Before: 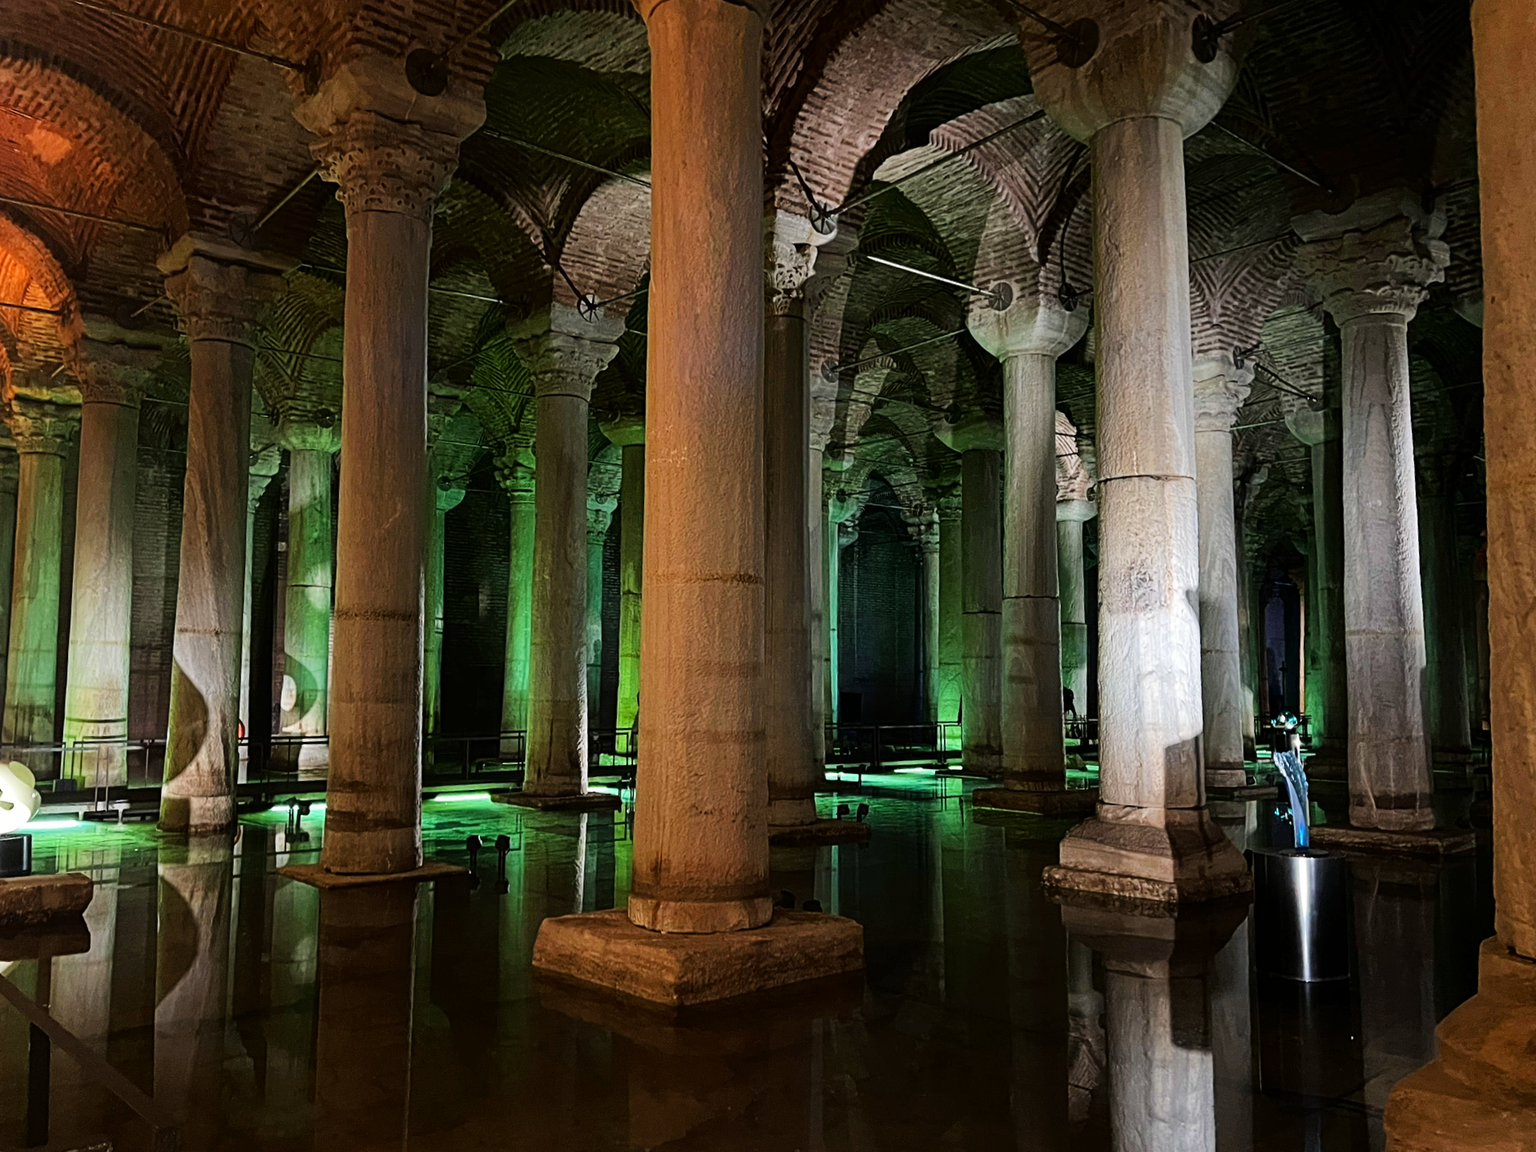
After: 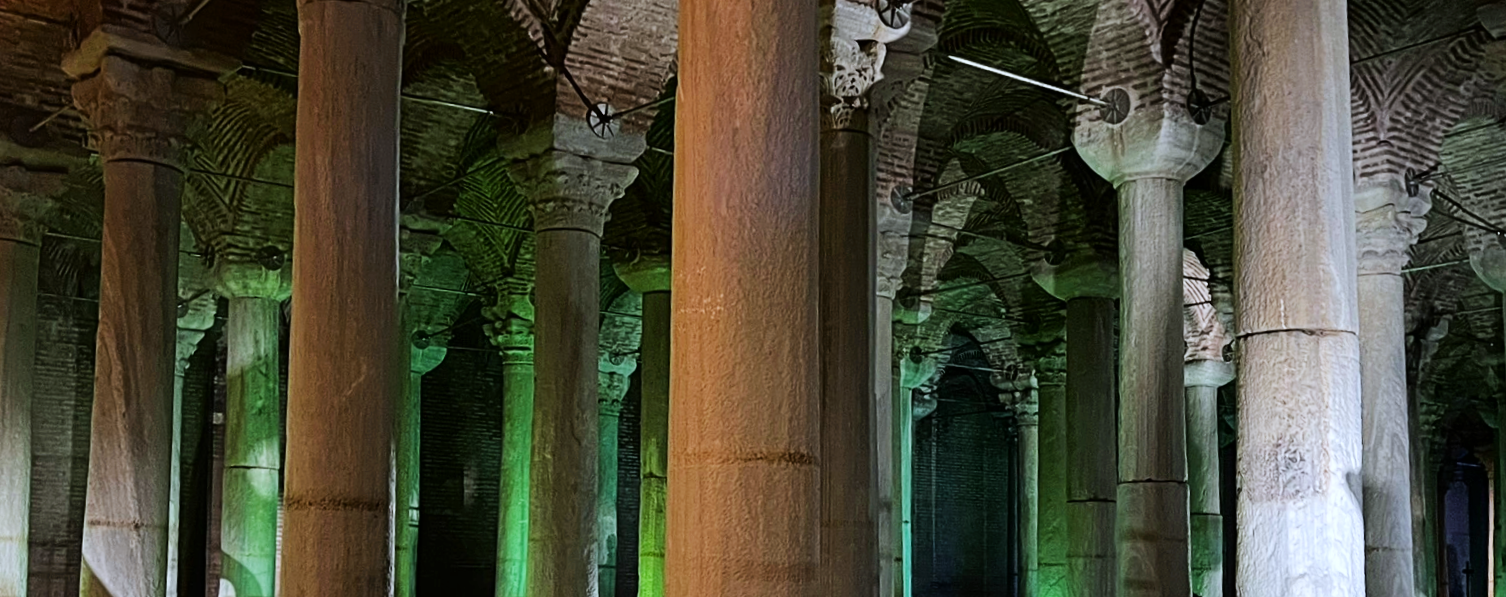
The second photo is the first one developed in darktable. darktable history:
white balance: red 0.954, blue 1.079
crop: left 7.036%, top 18.398%, right 14.379%, bottom 40.043%
